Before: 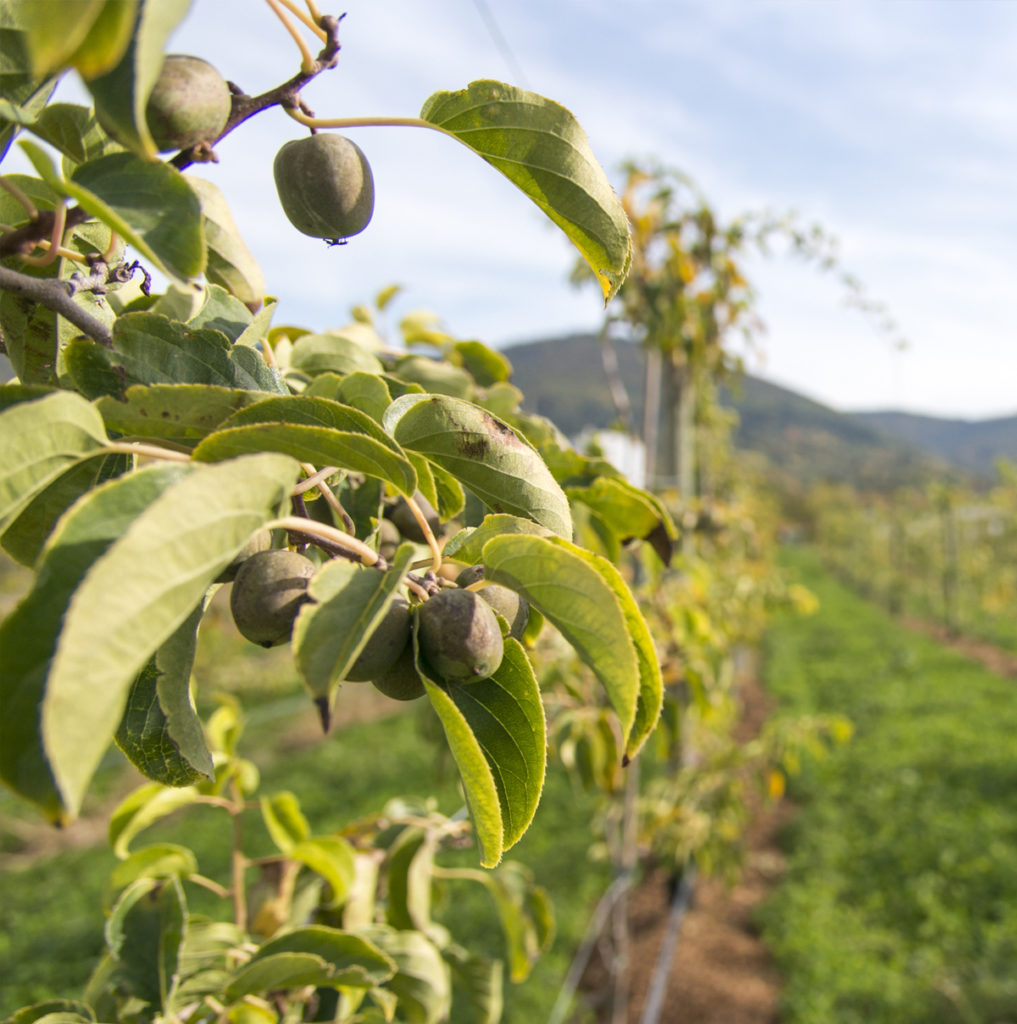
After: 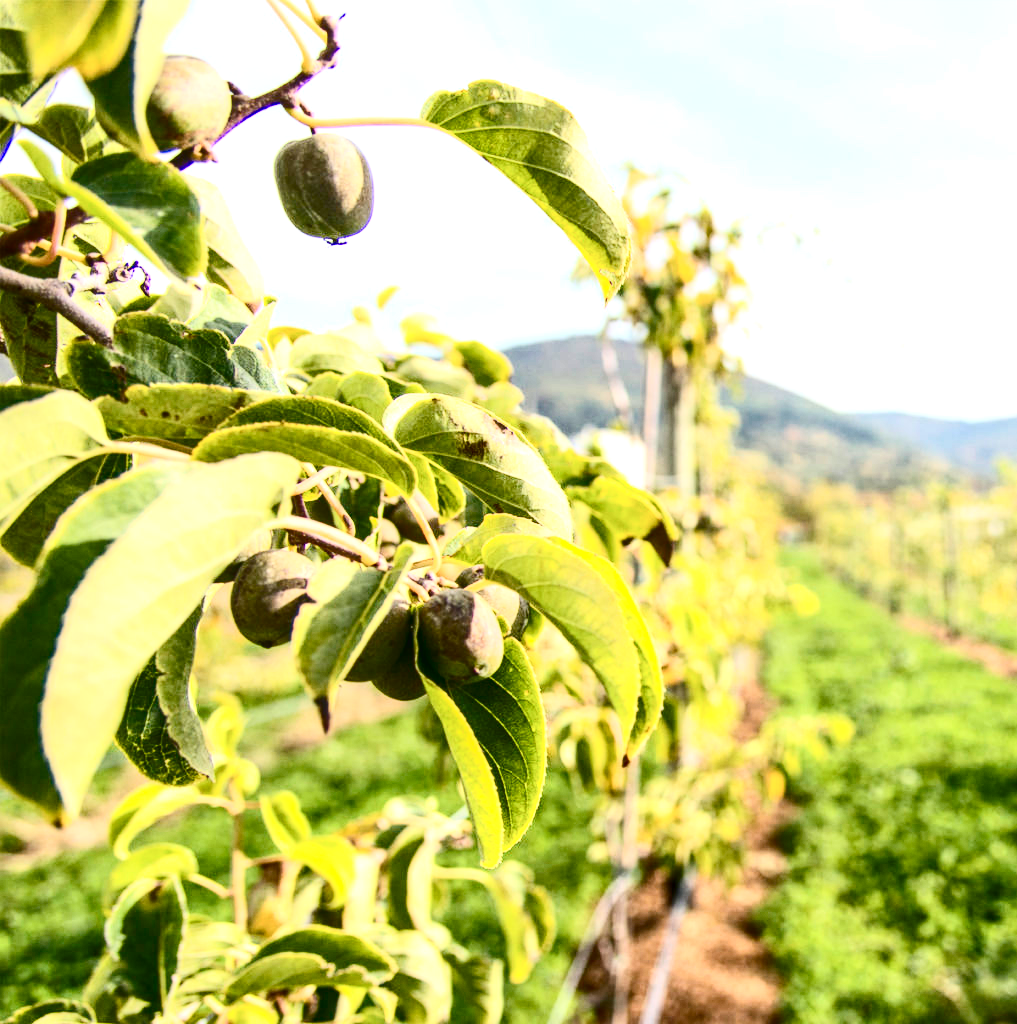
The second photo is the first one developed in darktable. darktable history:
local contrast: on, module defaults
contrast brightness saturation: contrast 0.5, saturation -0.1
color balance rgb: perceptual saturation grading › global saturation 35%, perceptual saturation grading › highlights -30%, perceptual saturation grading › shadows 35%, perceptual brilliance grading › global brilliance 3%, perceptual brilliance grading › highlights -3%, perceptual brilliance grading › shadows 3%
exposure: black level correction 0, exposure 1.1 EV, compensate exposure bias true, compensate highlight preservation false
